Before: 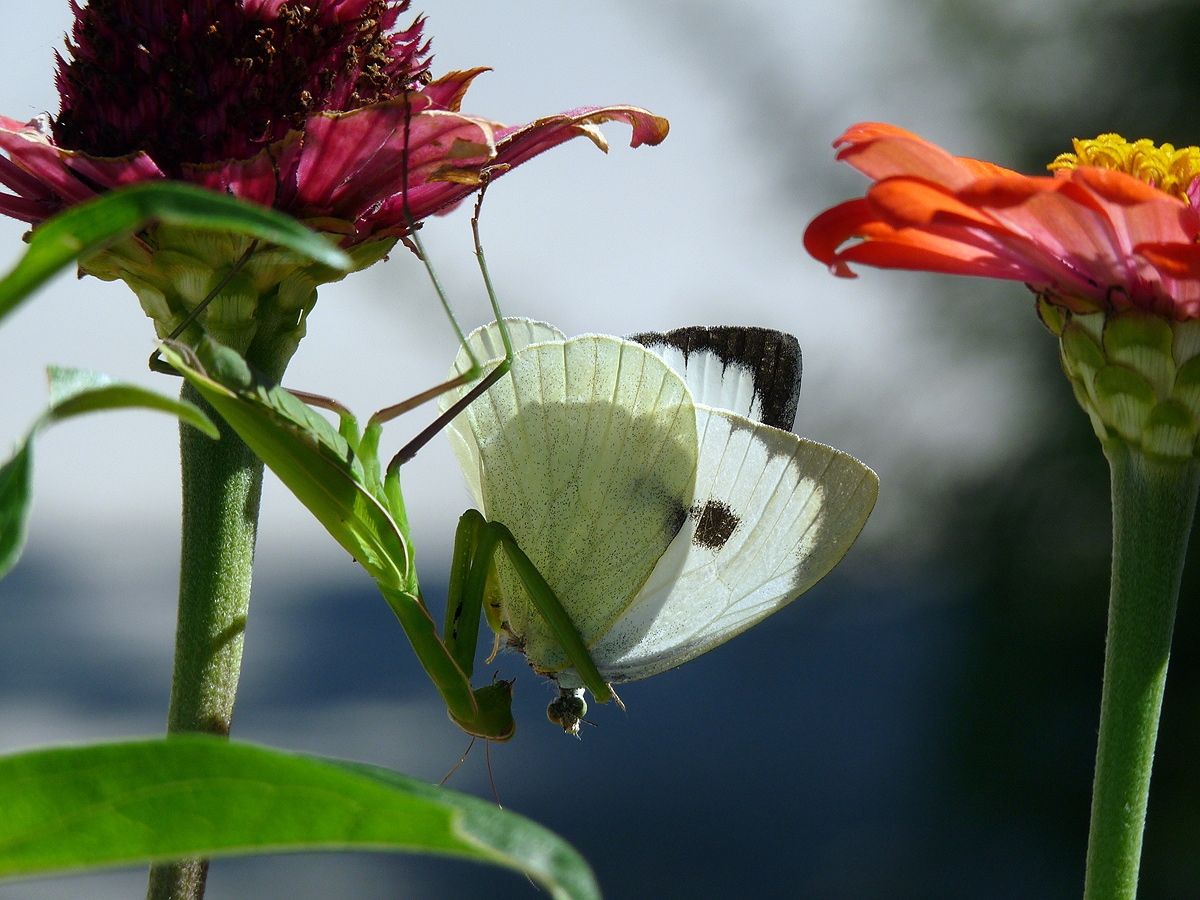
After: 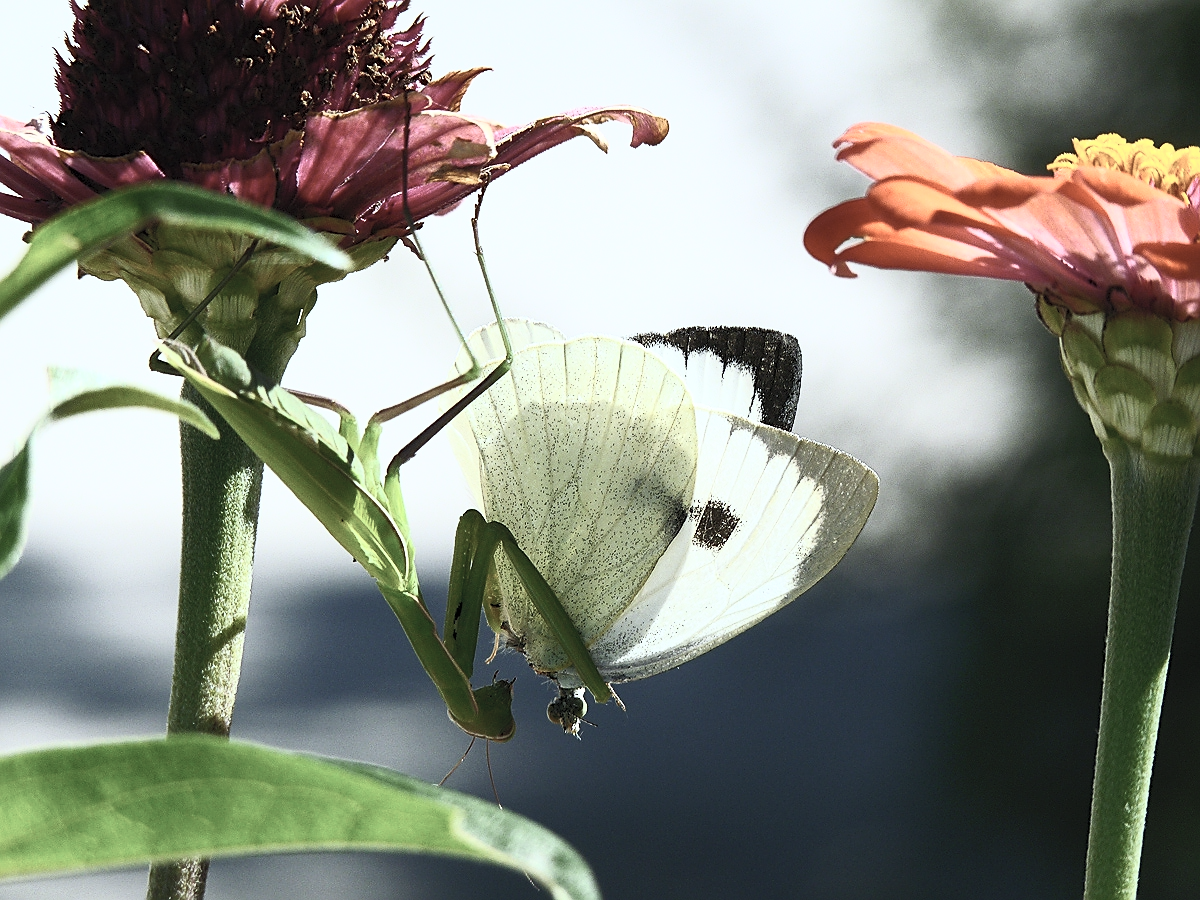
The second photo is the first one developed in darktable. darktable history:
sharpen: on, module defaults
contrast brightness saturation: contrast 0.57, brightness 0.57, saturation -0.34
tone equalizer: on, module defaults
